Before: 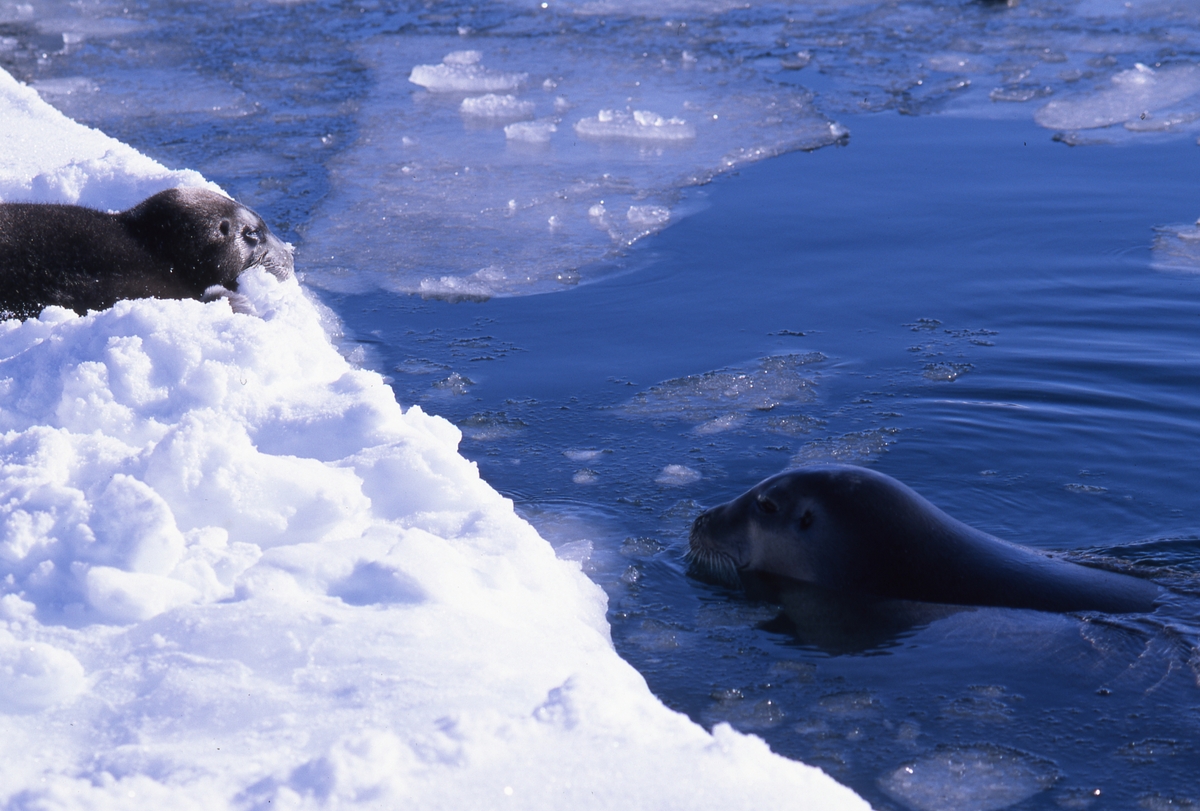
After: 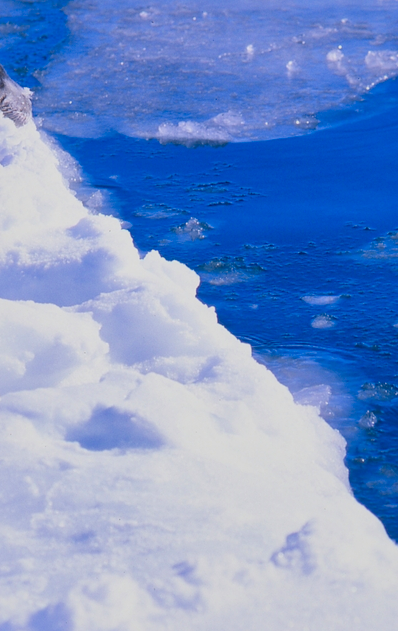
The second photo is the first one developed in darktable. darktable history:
color balance rgb: shadows lift › luminance -7.651%, shadows lift › chroma 2.362%, shadows lift › hue 165.17°, linear chroma grading › shadows 31.924%, linear chroma grading › global chroma -2.37%, linear chroma grading › mid-tones 3.974%, perceptual saturation grading › global saturation 40.958%, hue shift -1.19°, contrast -21.697%
local contrast: mode bilateral grid, contrast 20, coarseness 49, detail 141%, midtone range 0.2
crop and rotate: left 21.845%, top 19.115%, right 44.944%, bottom 2.993%
